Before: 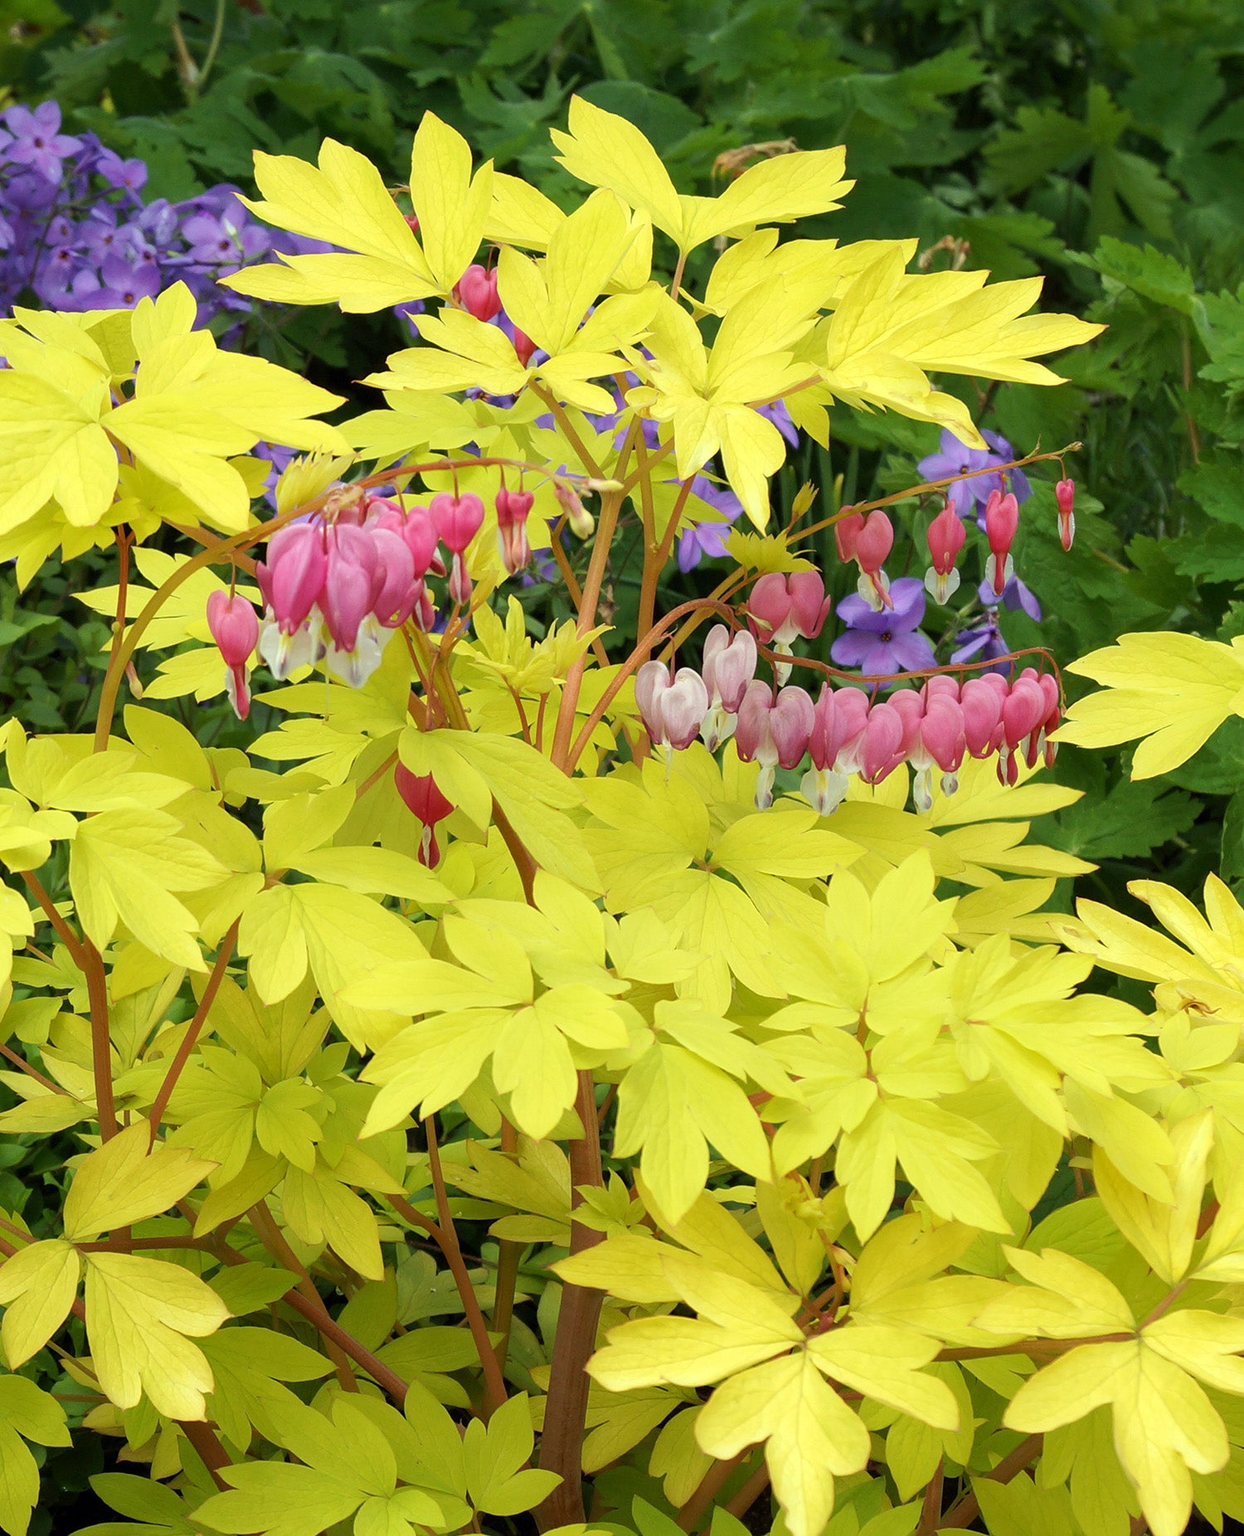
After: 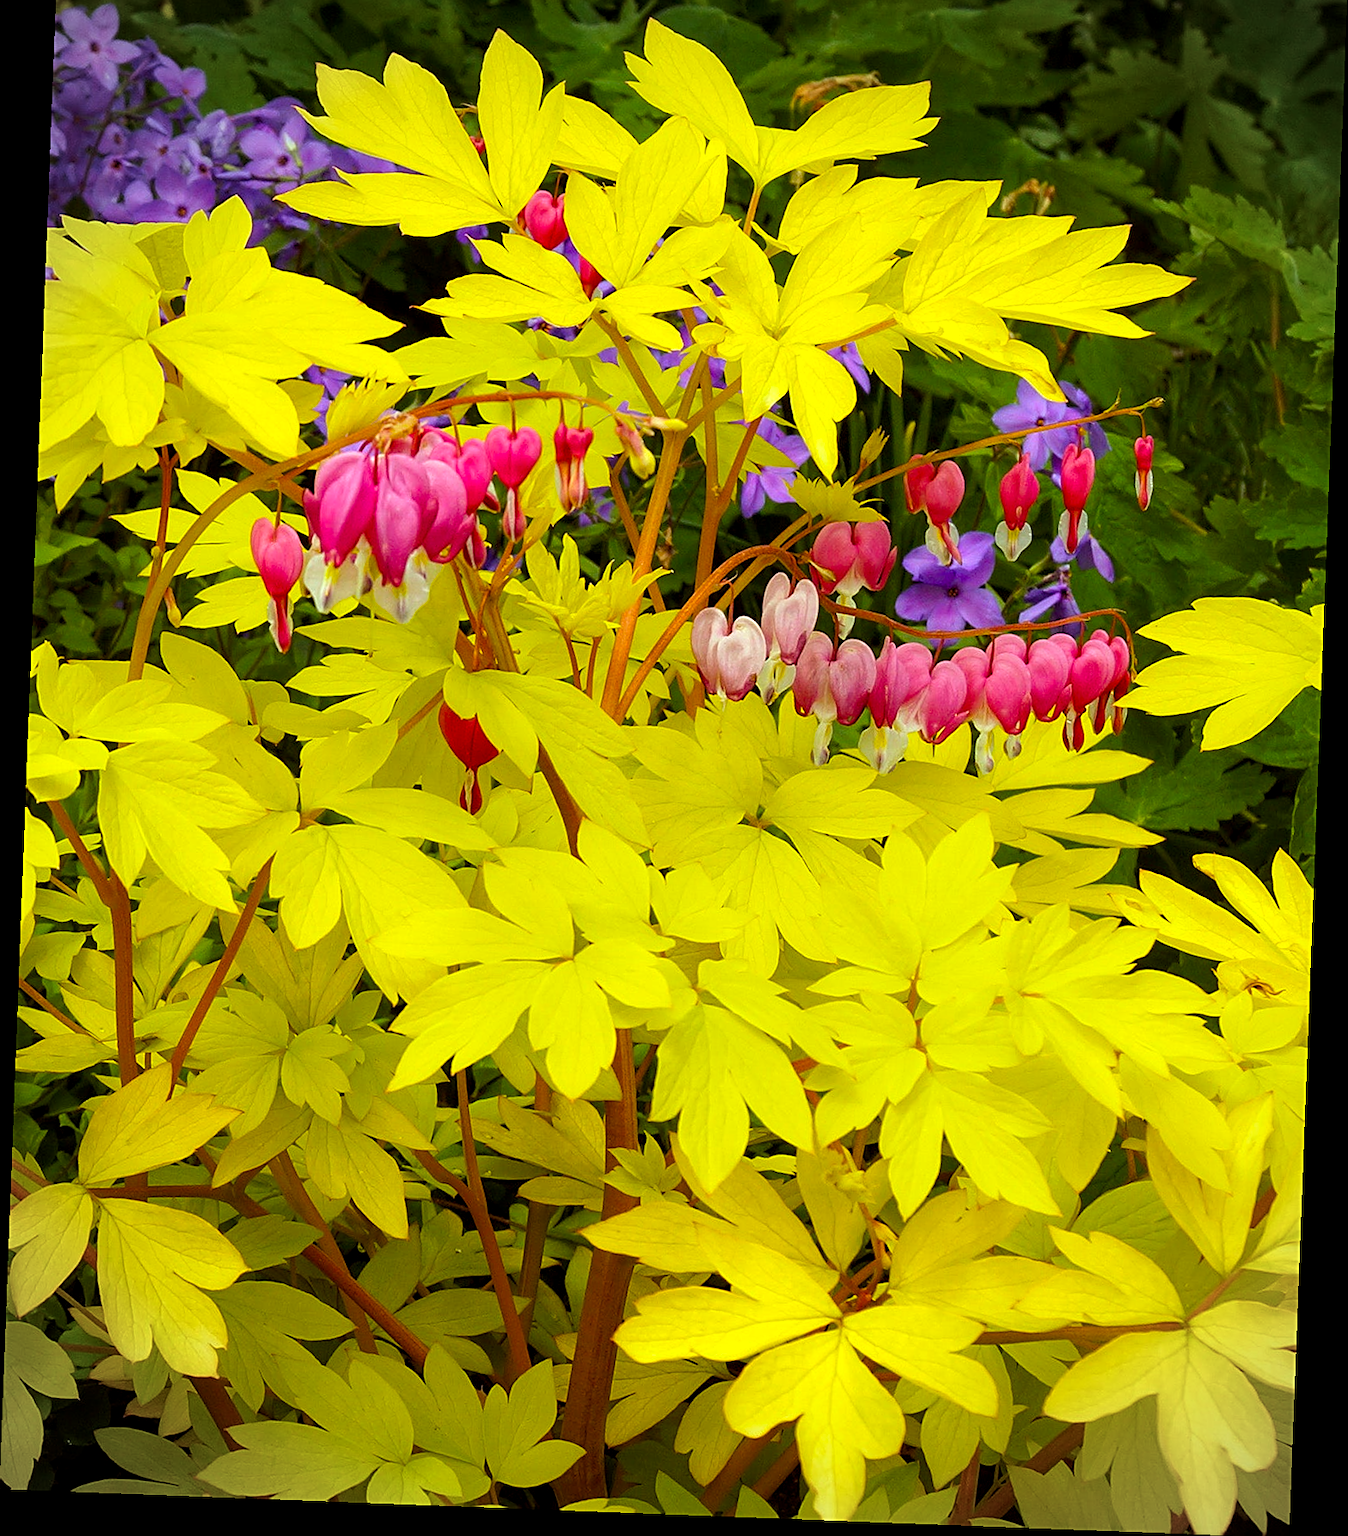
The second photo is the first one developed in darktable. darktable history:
rotate and perspective: rotation 2.17°, automatic cropping off
contrast brightness saturation: contrast 0.08, saturation 0.02
crop and rotate: top 6.25%
sharpen: on, module defaults
vignetting: fall-off radius 60.92%
color balance rgb: linear chroma grading › global chroma 15%, perceptual saturation grading › global saturation 30%
local contrast: highlights 100%, shadows 100%, detail 120%, midtone range 0.2
rgb levels: mode RGB, independent channels, levels [[0, 0.5, 1], [0, 0.521, 1], [0, 0.536, 1]]
